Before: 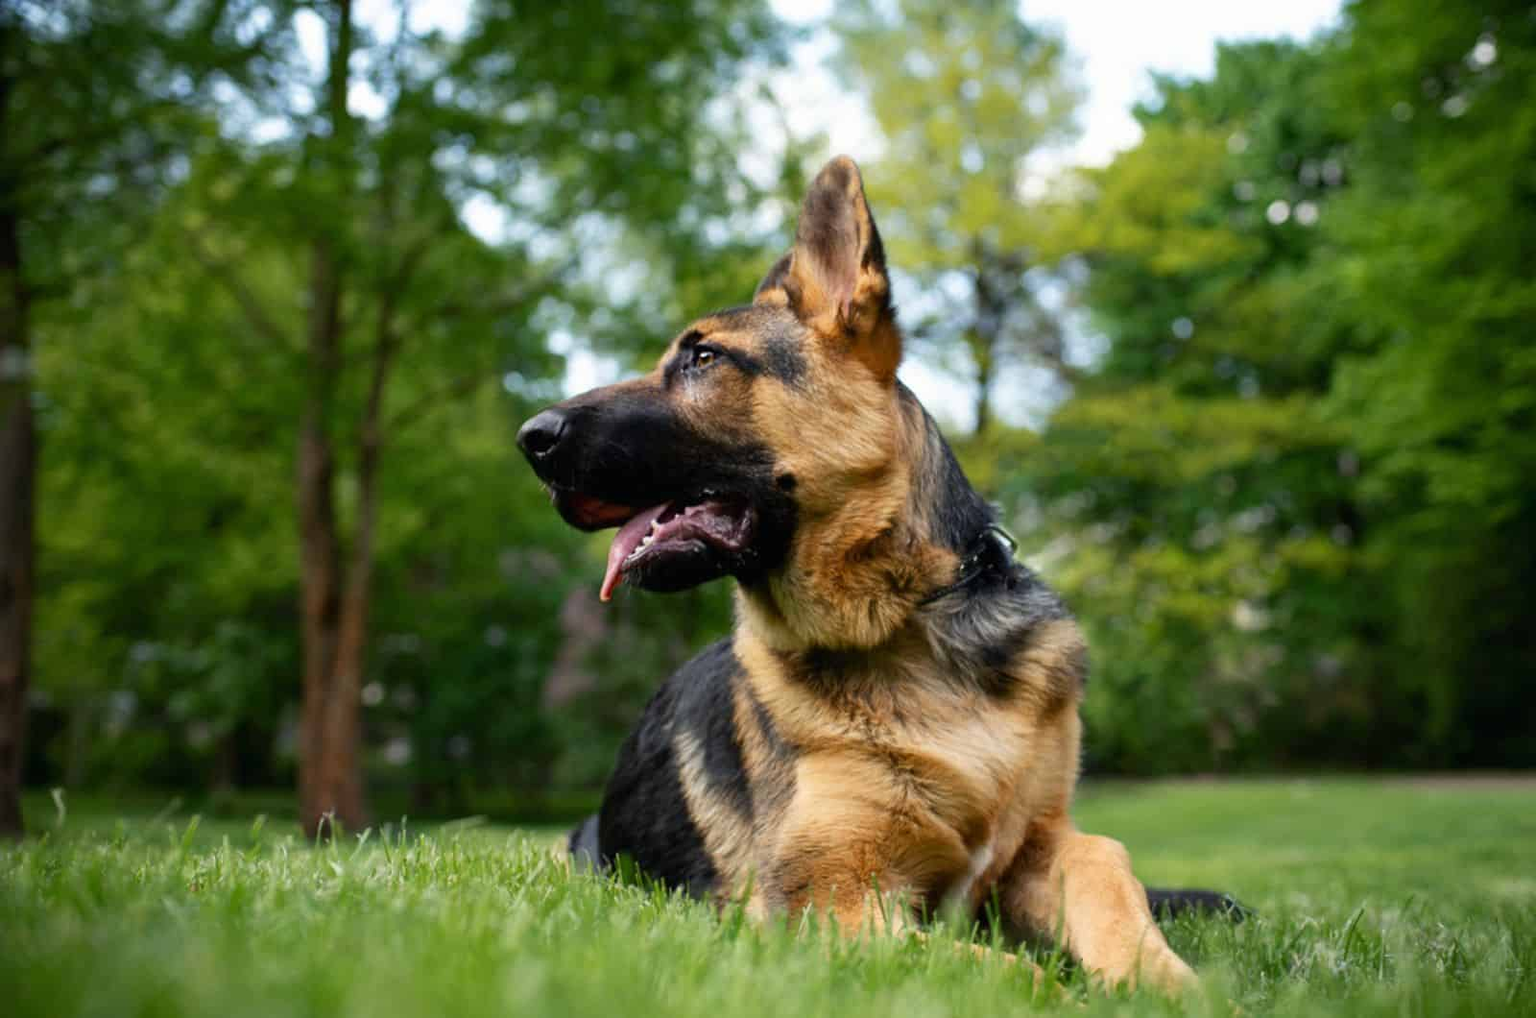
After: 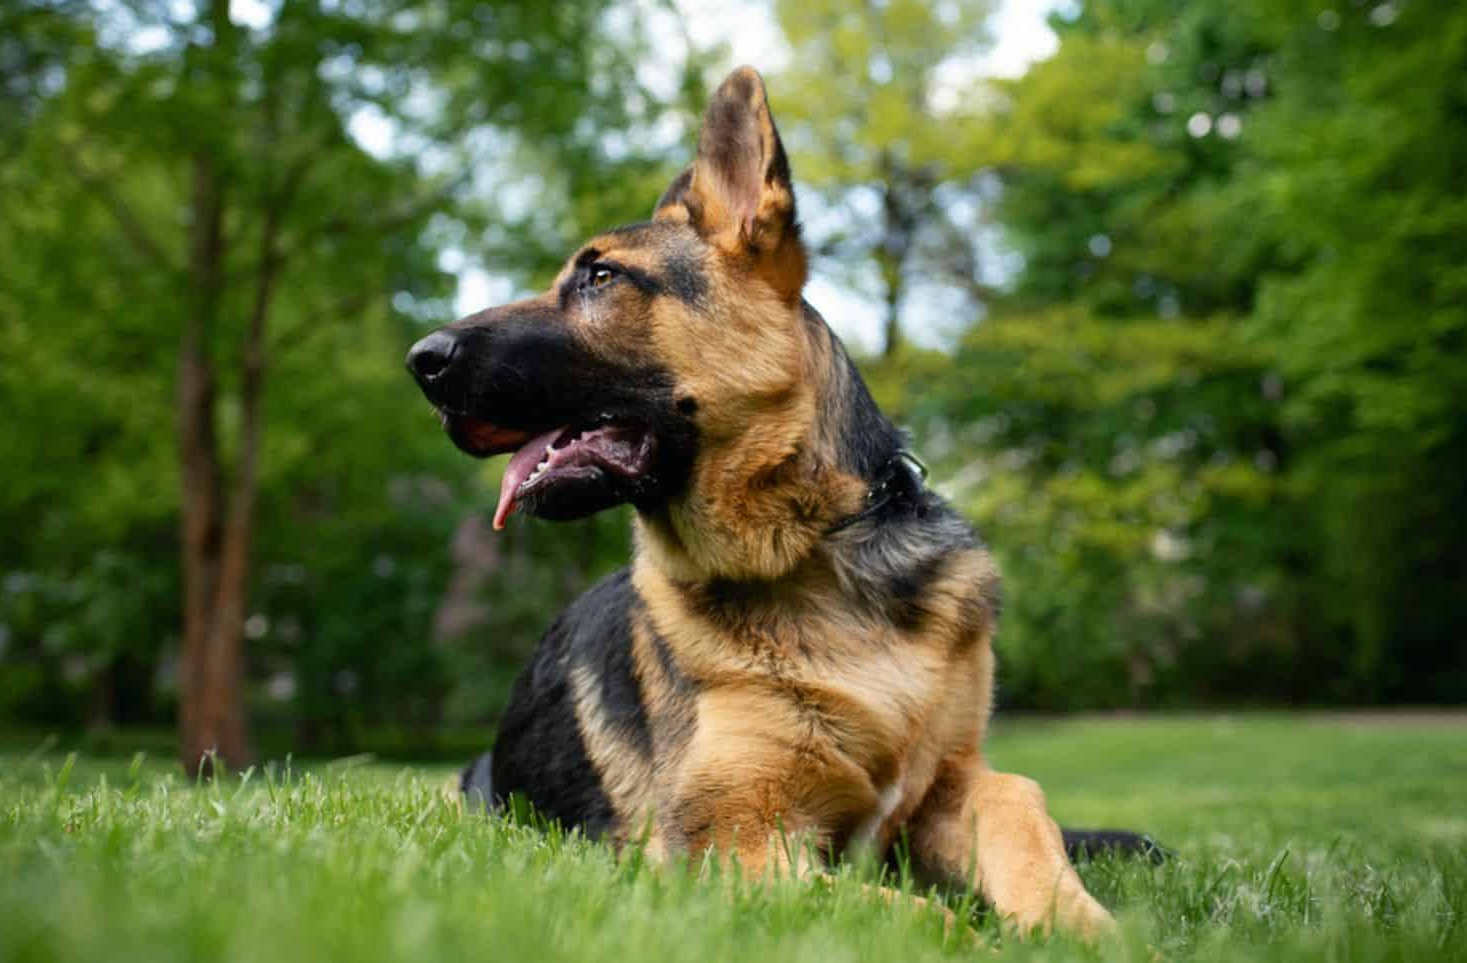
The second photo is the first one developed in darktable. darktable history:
crop and rotate: left 8.274%, top 9.059%
